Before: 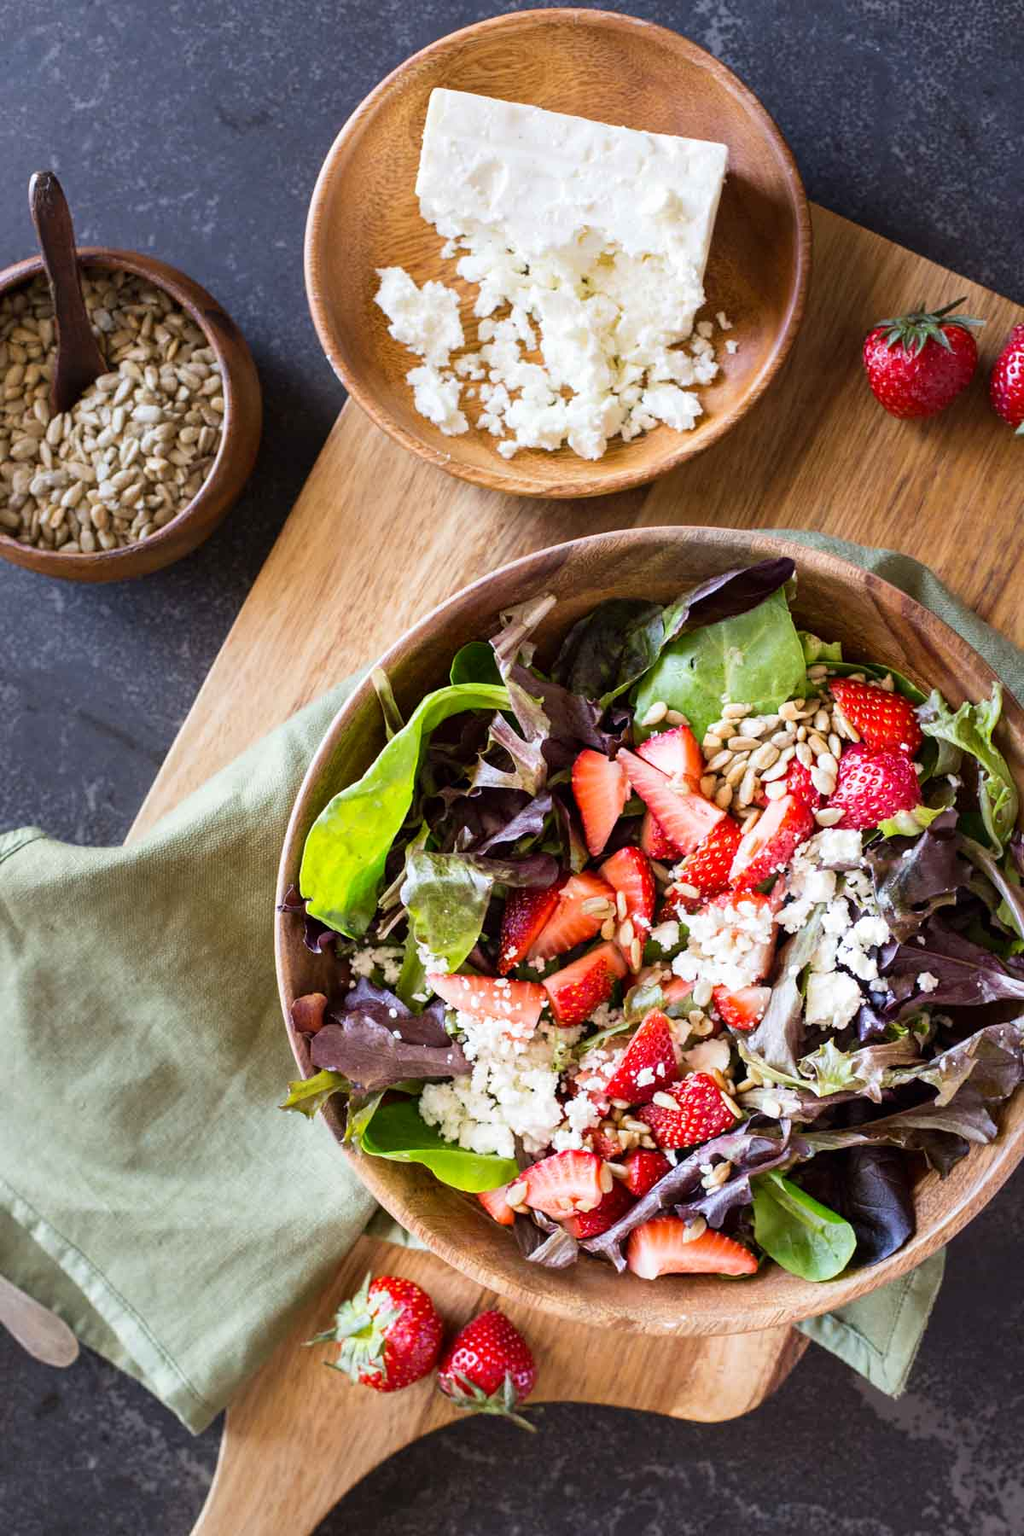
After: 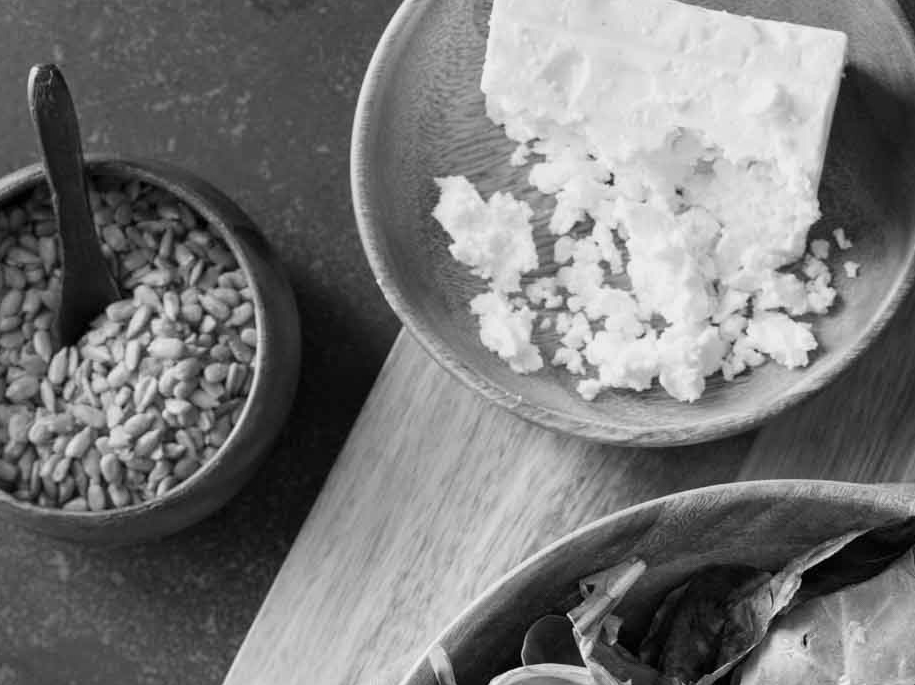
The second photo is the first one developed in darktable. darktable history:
monochrome: a -74.22, b 78.2
crop: left 0.579%, top 7.627%, right 23.167%, bottom 54.275%
color balance rgb: perceptual saturation grading › global saturation 34.05%, global vibrance 5.56%
